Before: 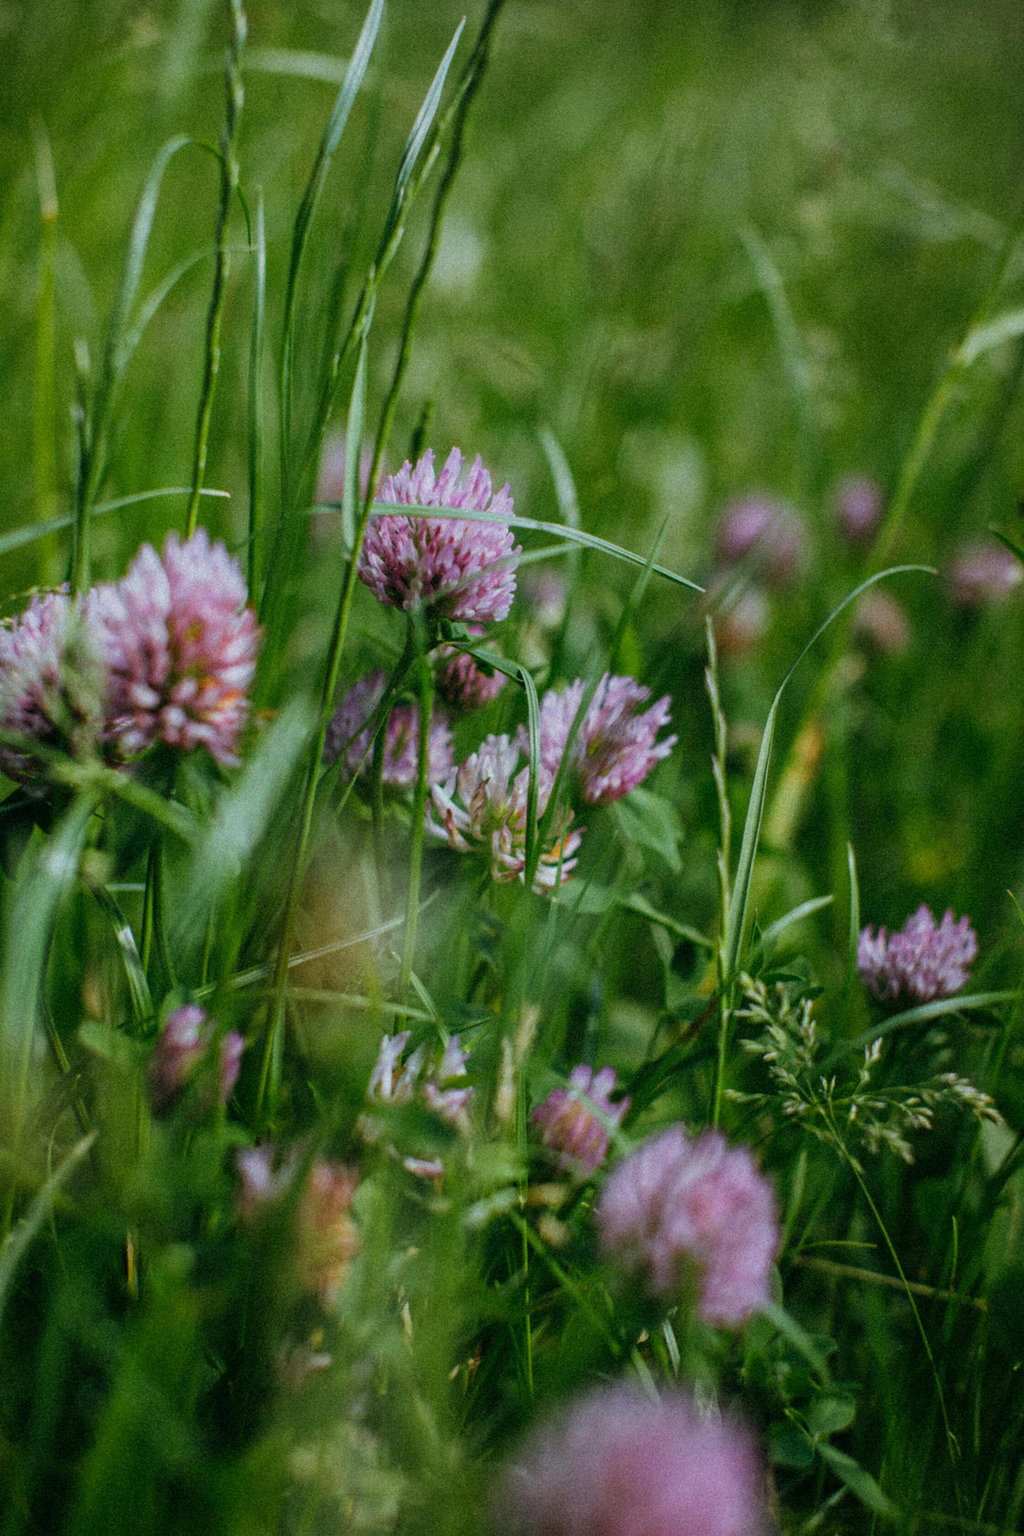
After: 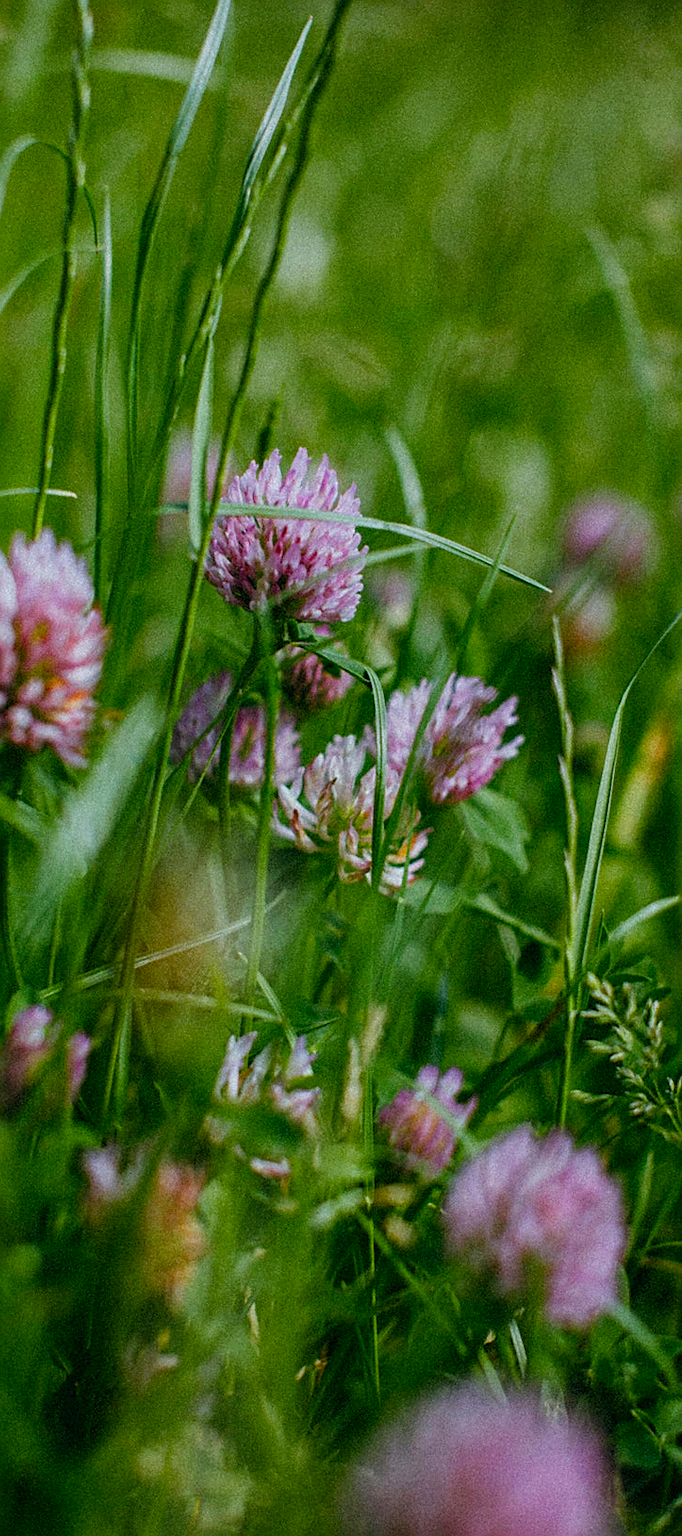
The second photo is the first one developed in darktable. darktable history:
crop and rotate: left 15.055%, right 18.278%
sharpen: on, module defaults
color balance rgb: perceptual saturation grading › global saturation 20%, perceptual saturation grading › highlights -25%, perceptual saturation grading › shadows 25%
